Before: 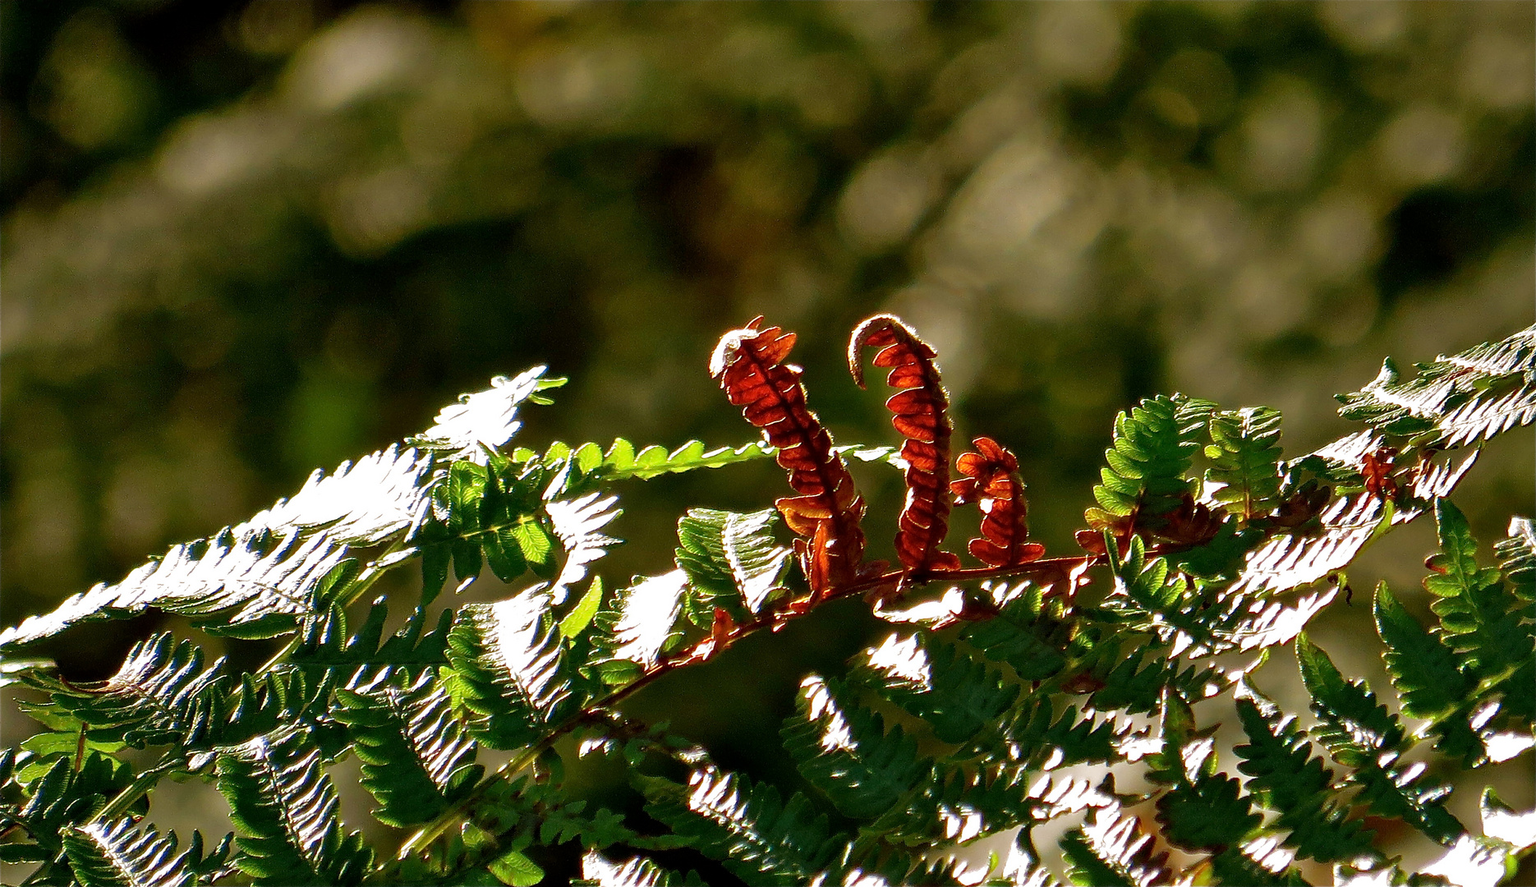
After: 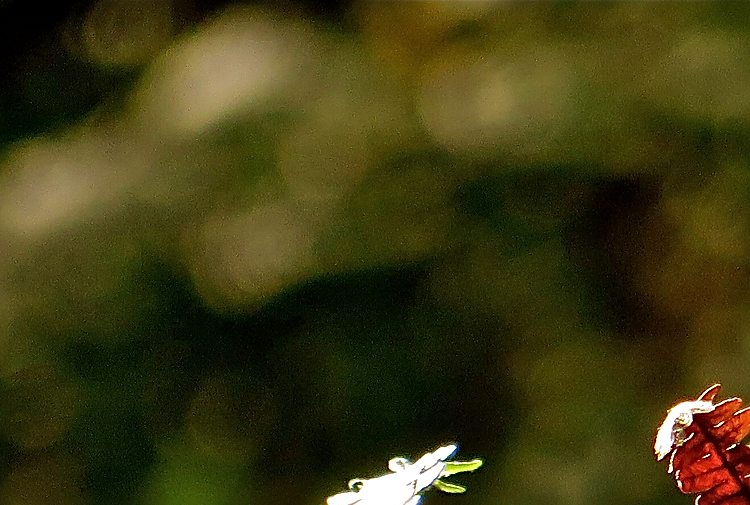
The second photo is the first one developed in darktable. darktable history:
crop and rotate: left 11.18%, top 0.058%, right 48.699%, bottom 53.157%
velvia: on, module defaults
shadows and highlights: radius 106.41, shadows 24.1, highlights -57.97, low approximation 0.01, soften with gaussian
sharpen: radius 2.844, amount 0.728
tone equalizer: on, module defaults
